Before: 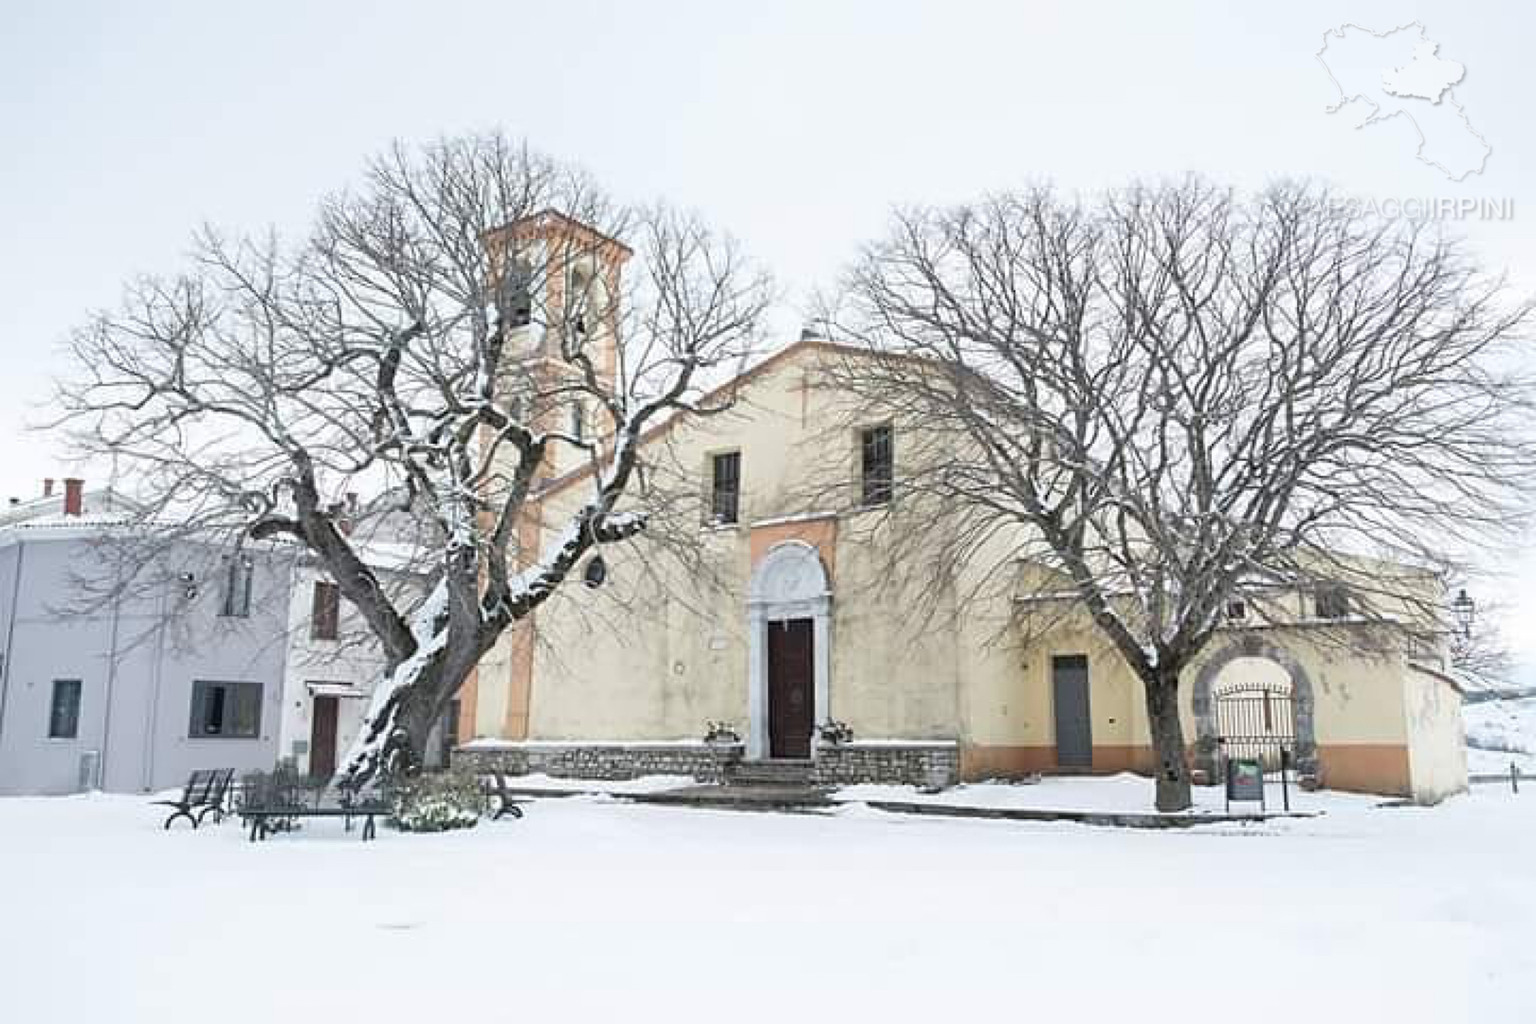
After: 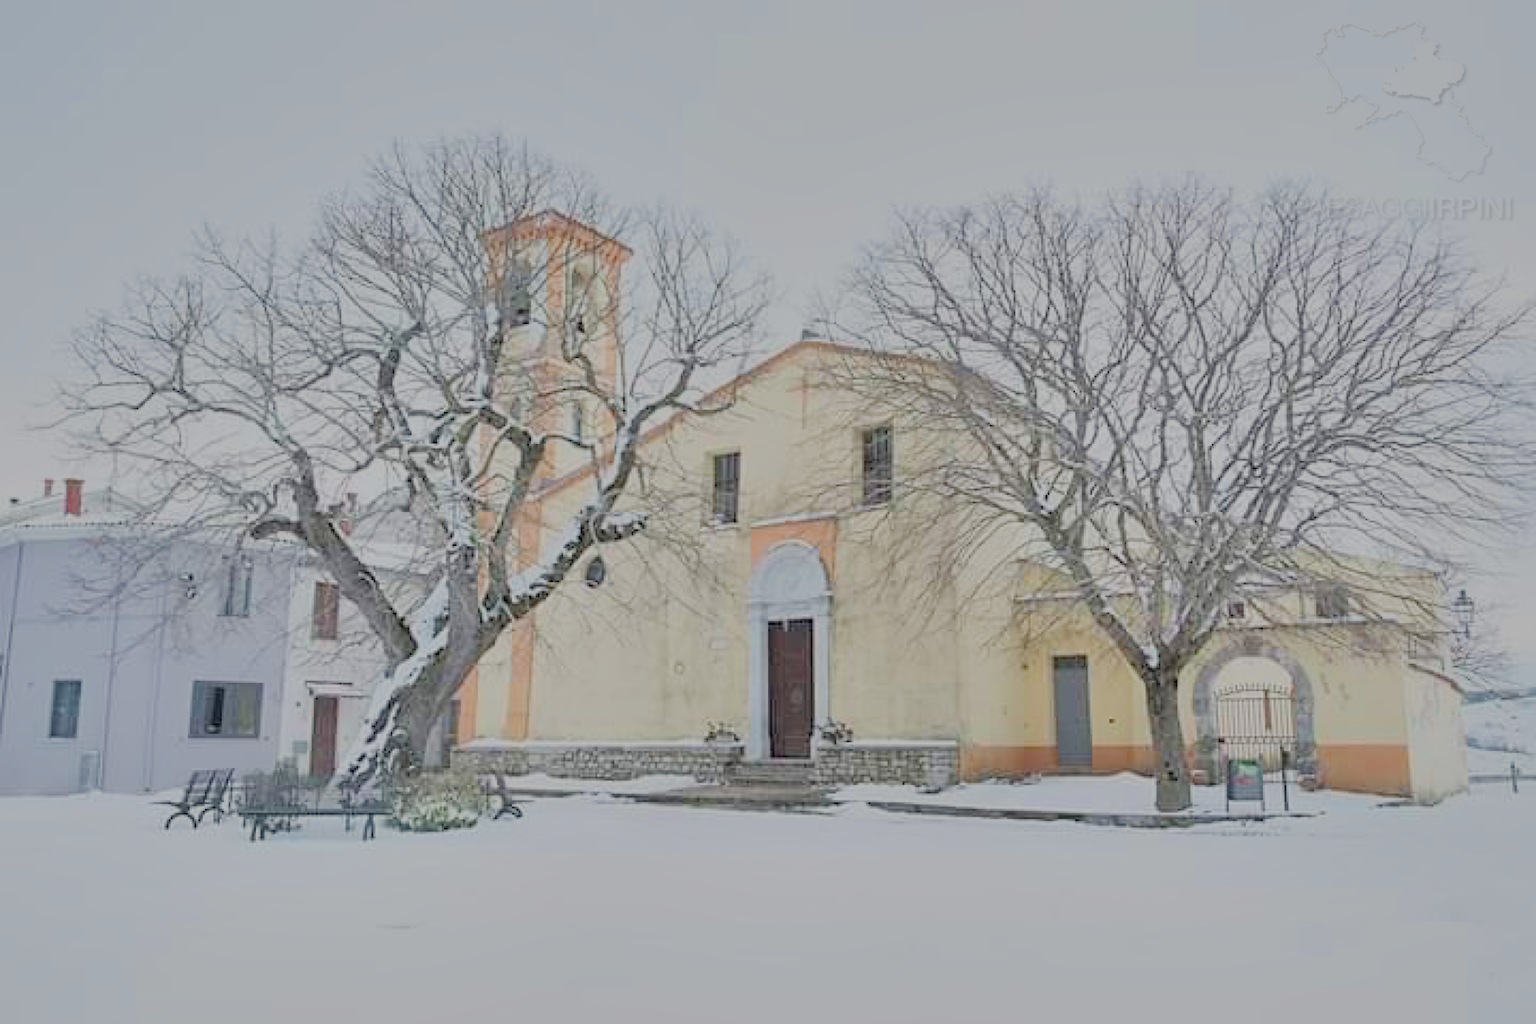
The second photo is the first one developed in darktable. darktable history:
filmic rgb: black relative exposure -7.99 EV, white relative exposure 8.03 EV, target black luminance 0%, hardness 2.46, latitude 76.18%, contrast 0.555, shadows ↔ highlights balance 0.005%, color science v6 (2022)
exposure: exposure 1.093 EV, compensate highlight preservation false
shadows and highlights: soften with gaussian
